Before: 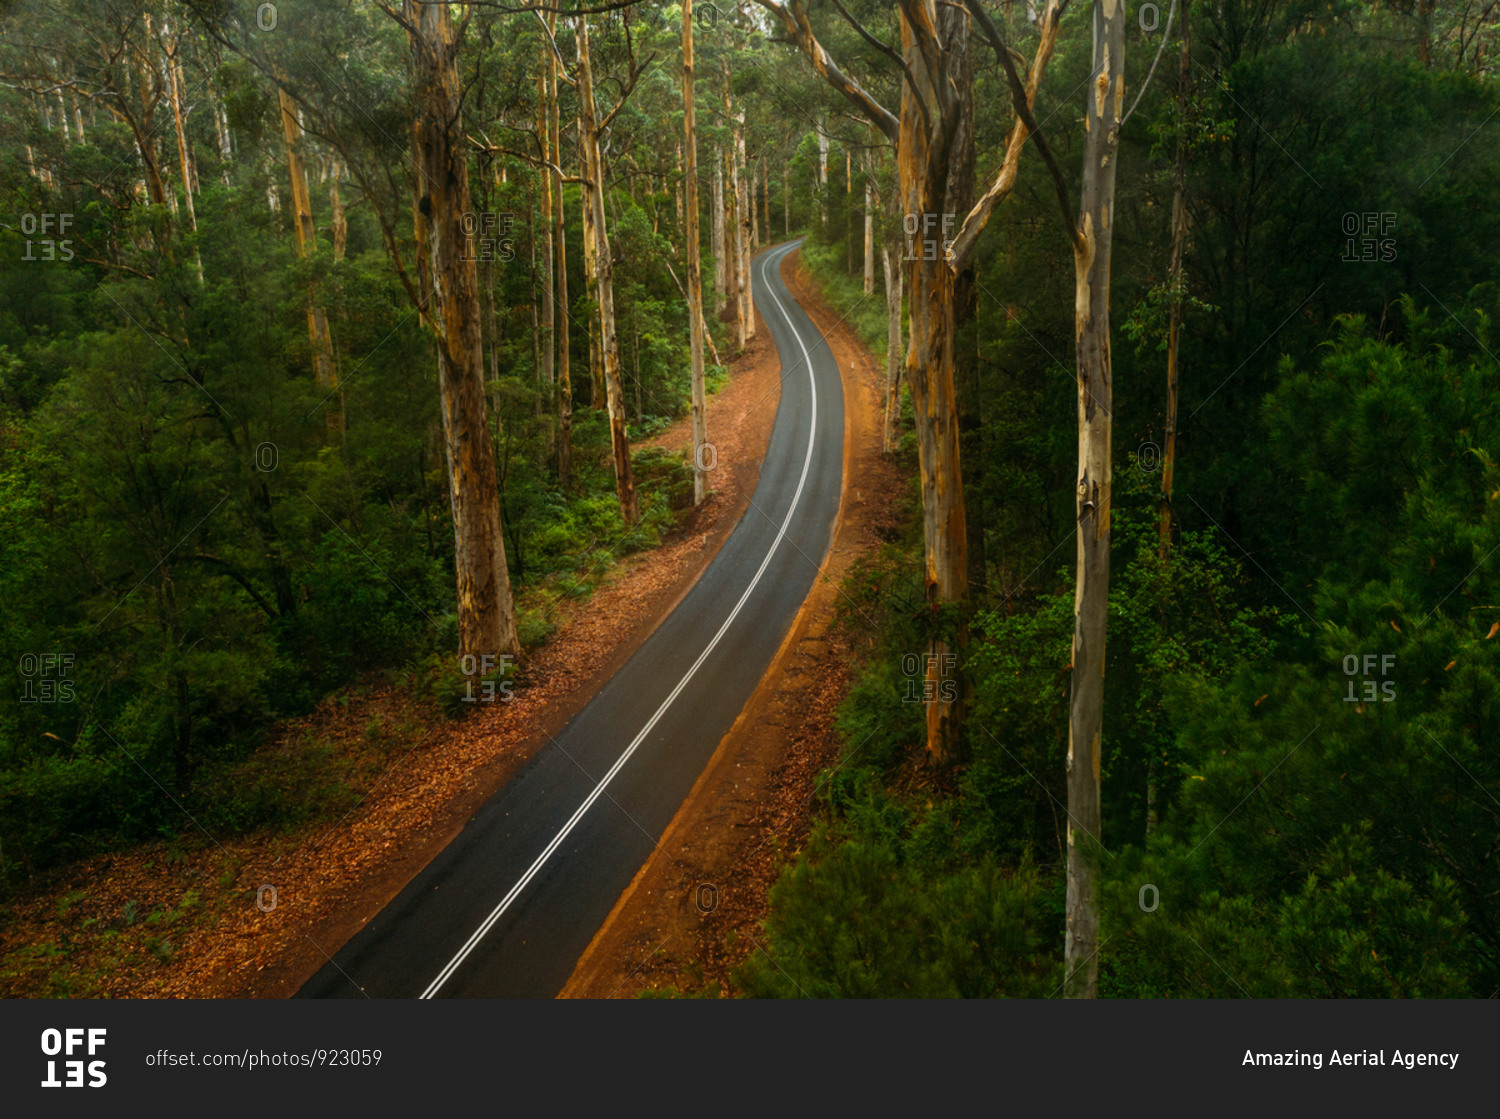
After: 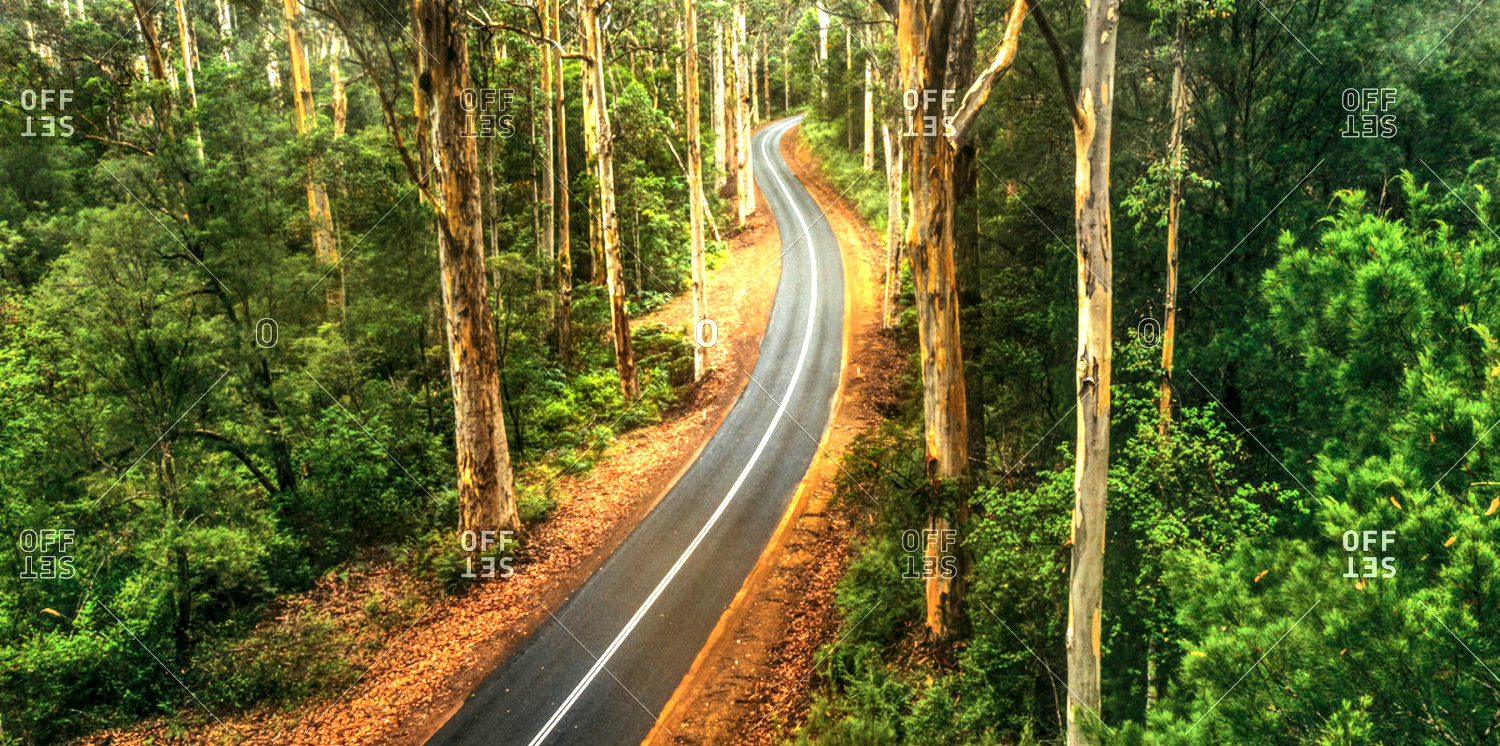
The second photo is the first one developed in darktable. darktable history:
exposure: black level correction 0, exposure 1.45 EV, compensate exposure bias true, compensate highlight preservation false
crop: top 11.166%, bottom 22.168%
shadows and highlights: shadows 75, highlights -25, soften with gaussian
local contrast: detail 130%
tone equalizer: -8 EV -0.75 EV, -7 EV -0.7 EV, -6 EV -0.6 EV, -5 EV -0.4 EV, -3 EV 0.4 EV, -2 EV 0.6 EV, -1 EV 0.7 EV, +0 EV 0.75 EV, edges refinement/feathering 500, mask exposure compensation -1.57 EV, preserve details no
